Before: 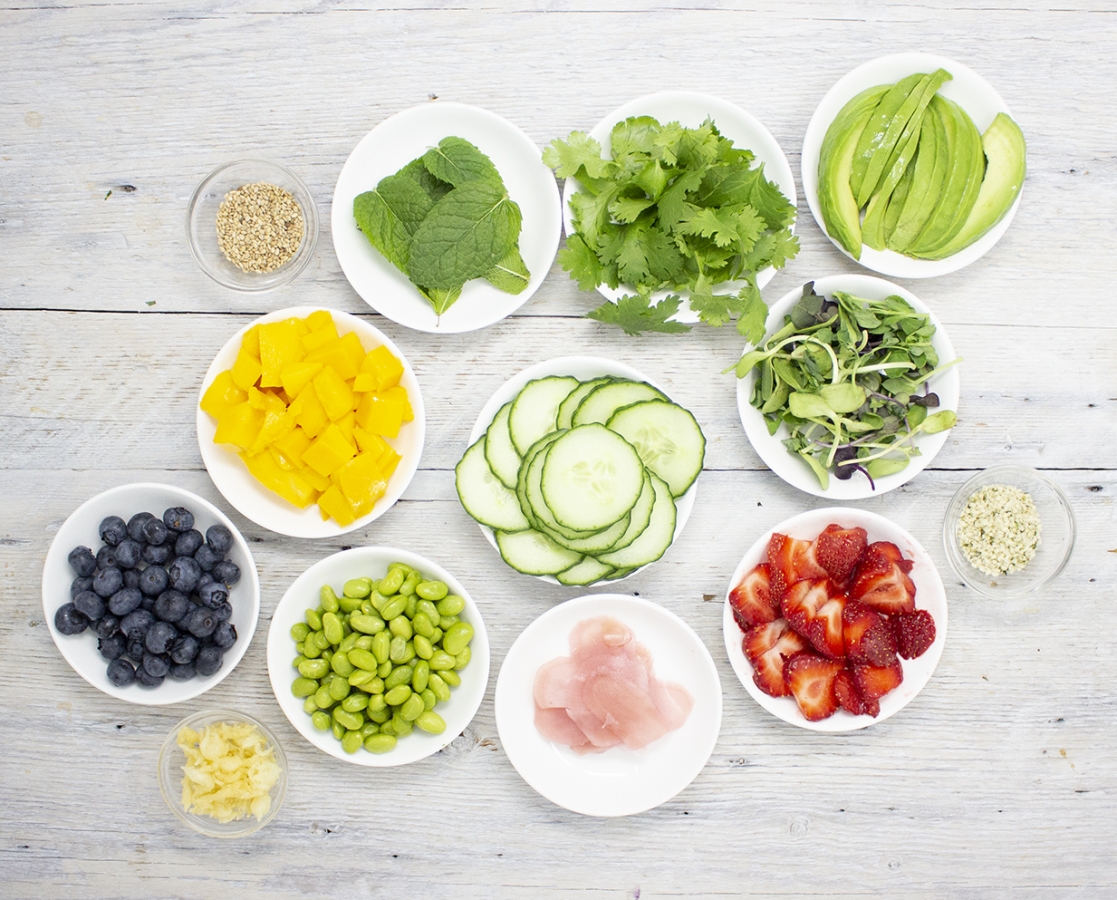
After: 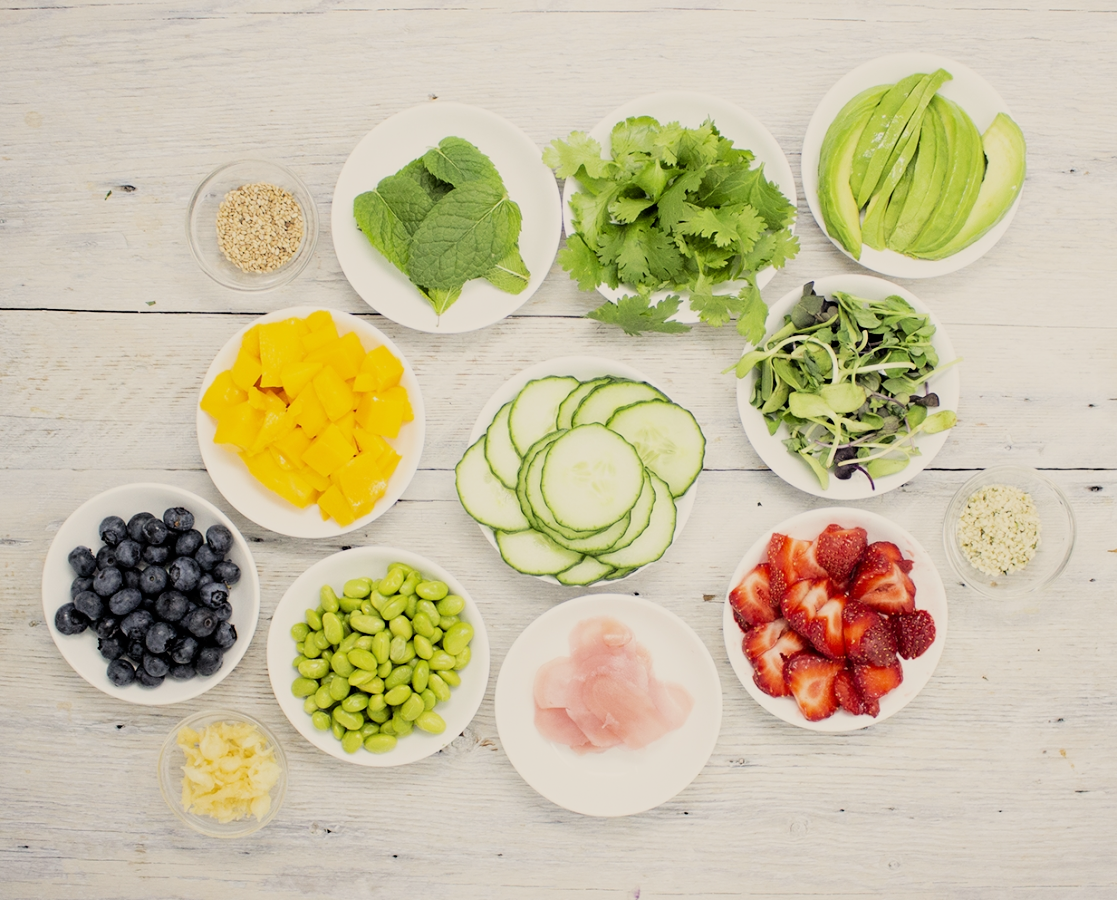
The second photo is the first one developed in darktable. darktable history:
filmic rgb: black relative exposure -5 EV, hardness 2.88, contrast 1.2
white balance: red 1.045, blue 0.932
